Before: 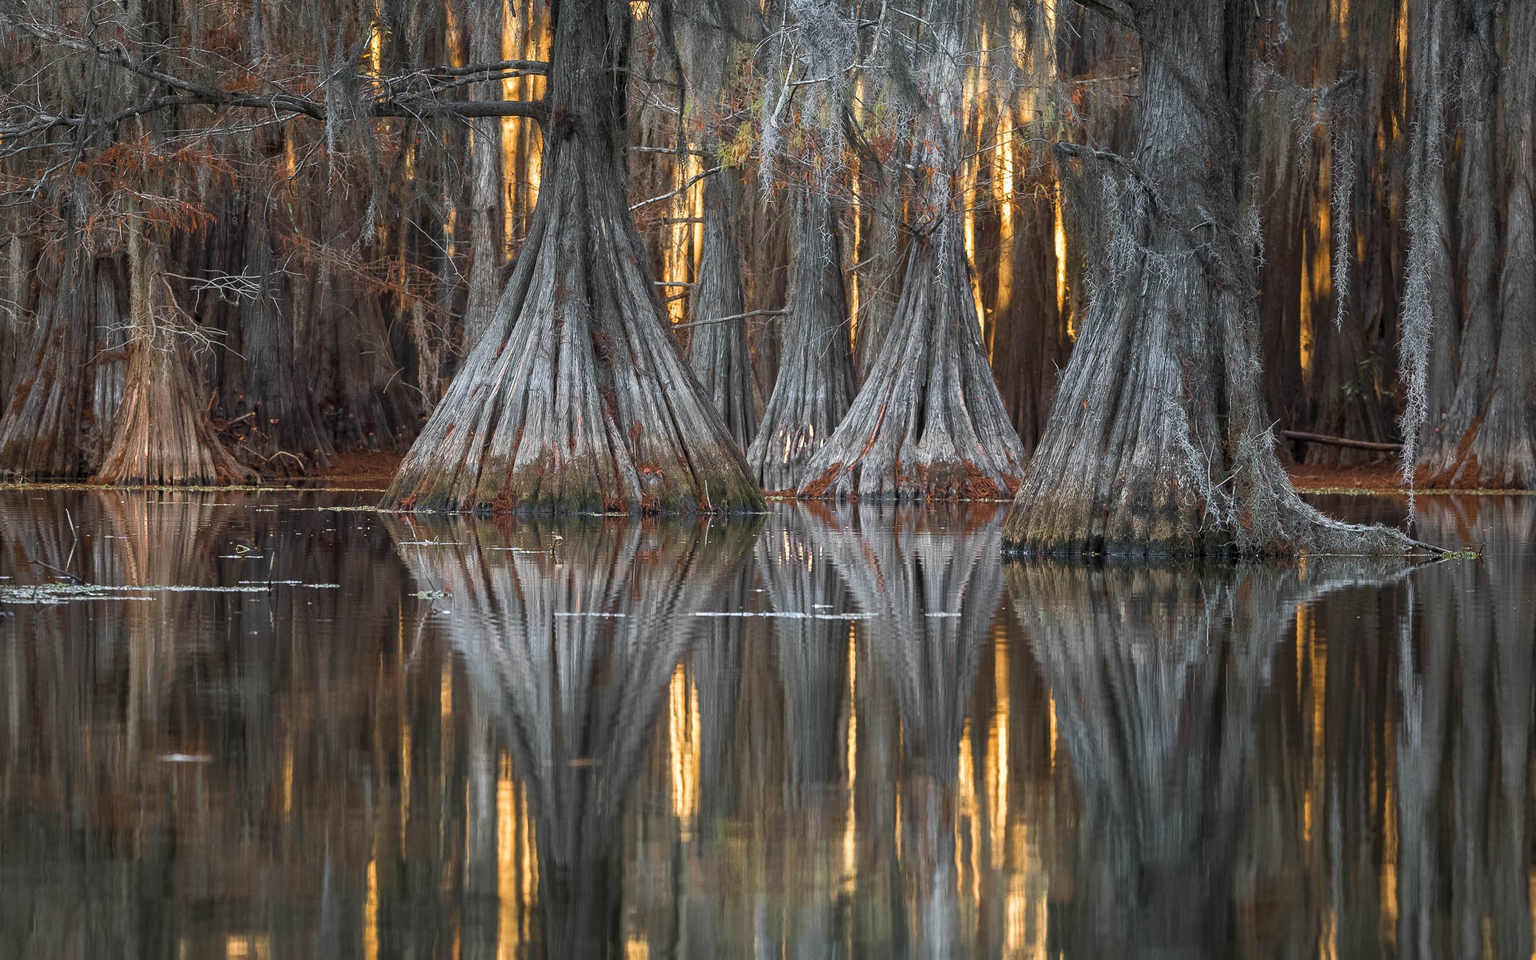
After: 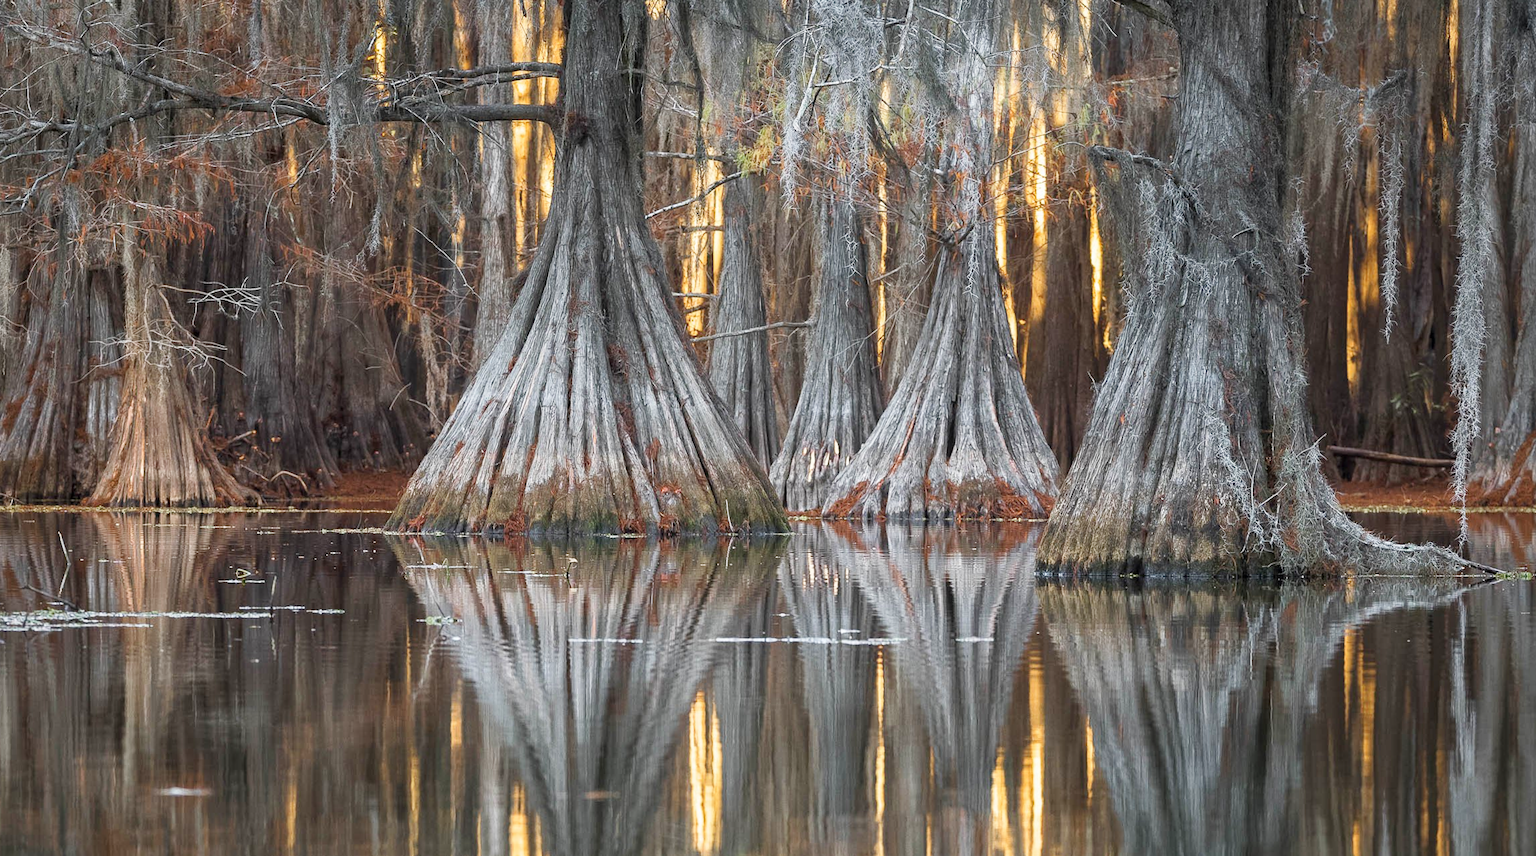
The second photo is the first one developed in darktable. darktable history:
crop and rotate: angle 0.18°, left 0.429%, right 3.304%, bottom 14.148%
base curve: curves: ch0 [(0, 0) (0.204, 0.334) (0.55, 0.733) (1, 1)], preserve colors none
